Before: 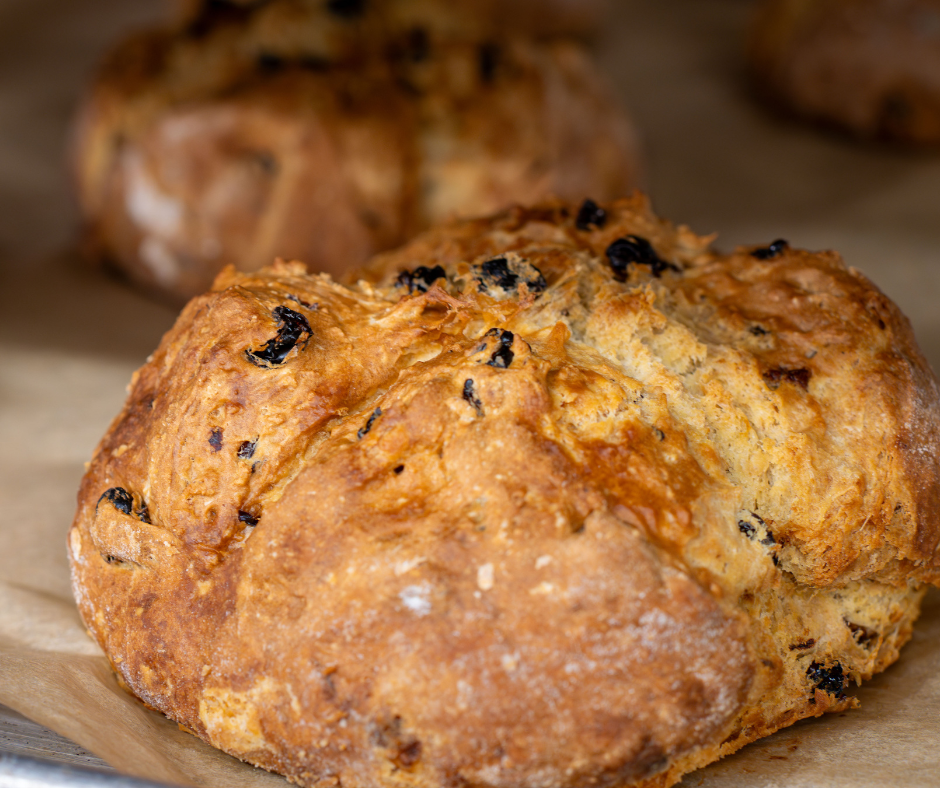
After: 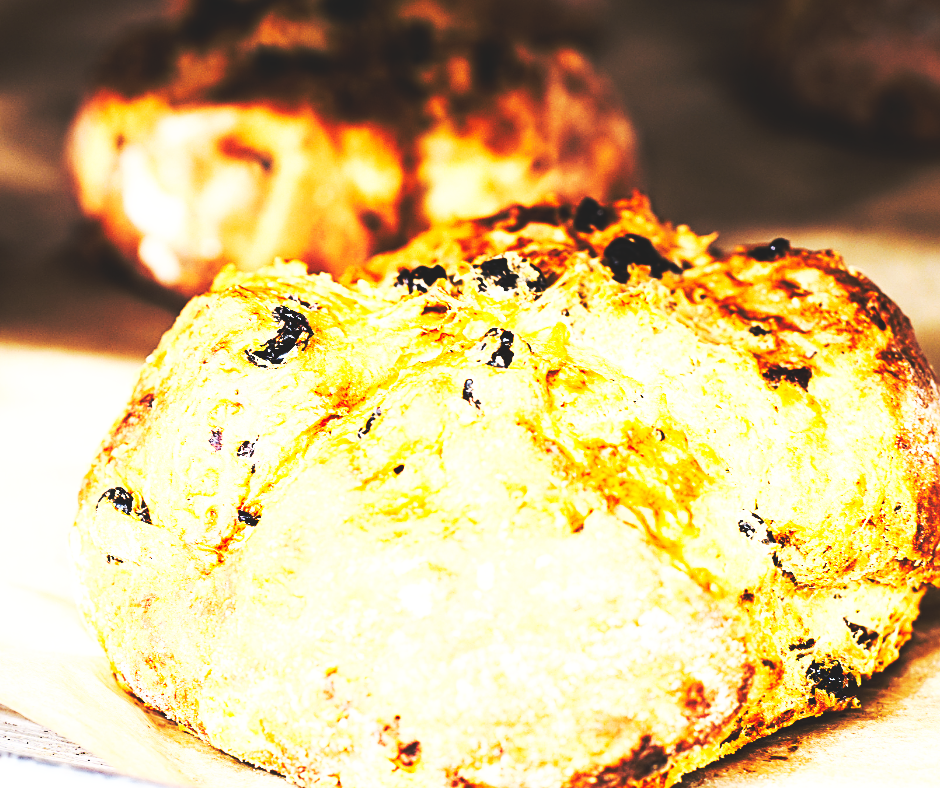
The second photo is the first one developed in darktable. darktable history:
base curve: curves: ch0 [(0, 0.015) (0.085, 0.116) (0.134, 0.298) (0.19, 0.545) (0.296, 0.764) (0.599, 0.982) (1, 1)], preserve colors none
rgb curve: curves: ch0 [(0, 0) (0.21, 0.15) (0.24, 0.21) (0.5, 0.75) (0.75, 0.96) (0.89, 0.99) (1, 1)]; ch1 [(0, 0.02) (0.21, 0.13) (0.25, 0.2) (0.5, 0.67) (0.75, 0.9) (0.89, 0.97) (1, 1)]; ch2 [(0, 0.02) (0.21, 0.13) (0.25, 0.2) (0.5, 0.67) (0.75, 0.9) (0.89, 0.97) (1, 1)], compensate middle gray true
exposure: exposure 0.081 EV, compensate highlight preservation false
sharpen: on, module defaults
